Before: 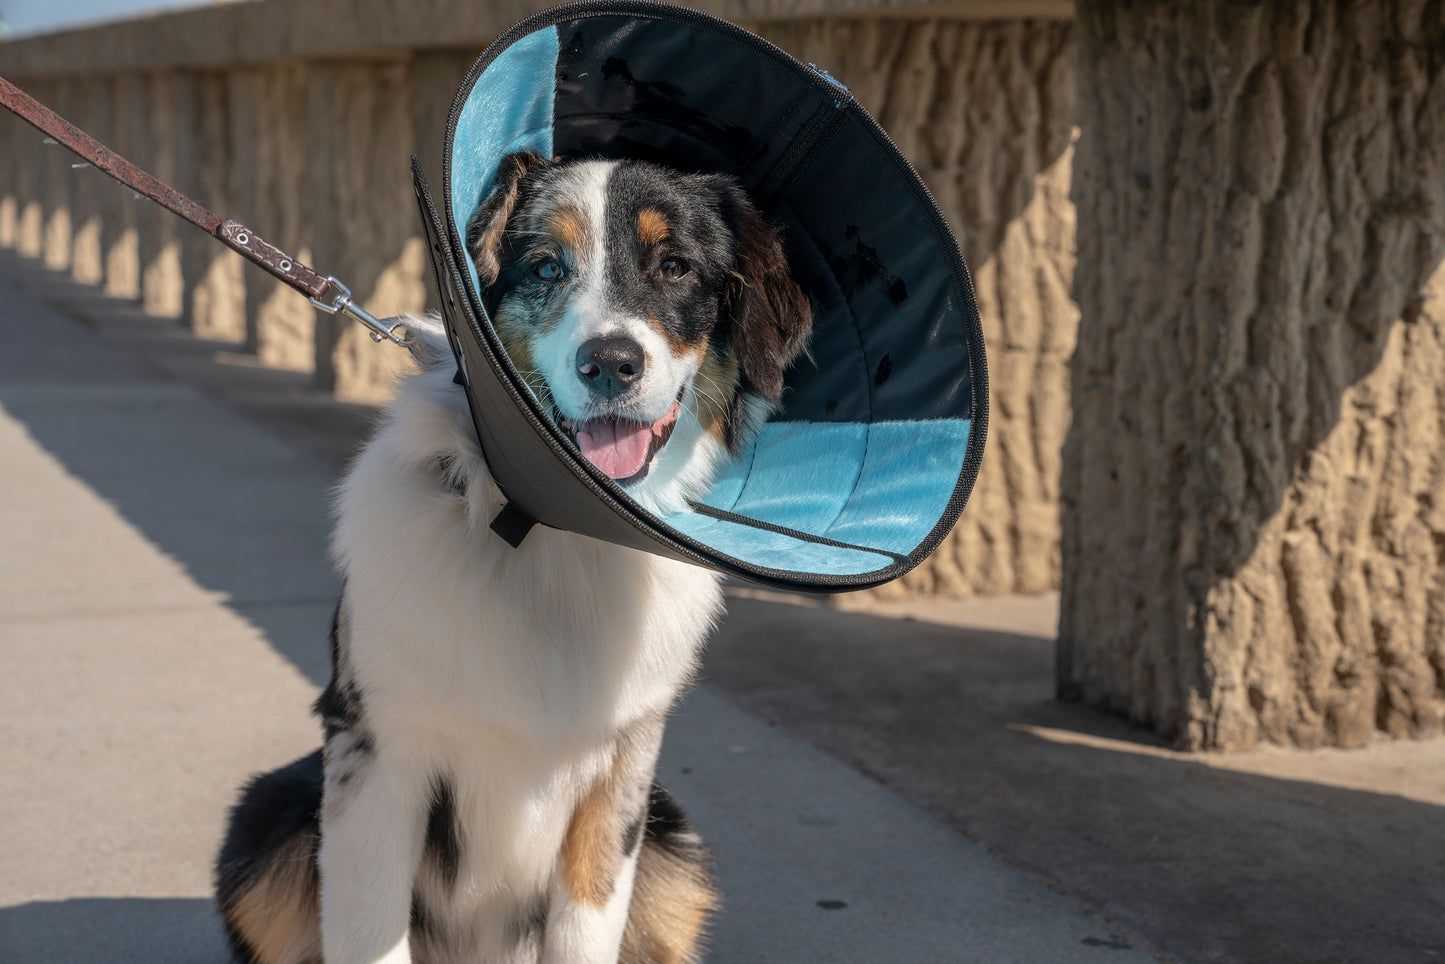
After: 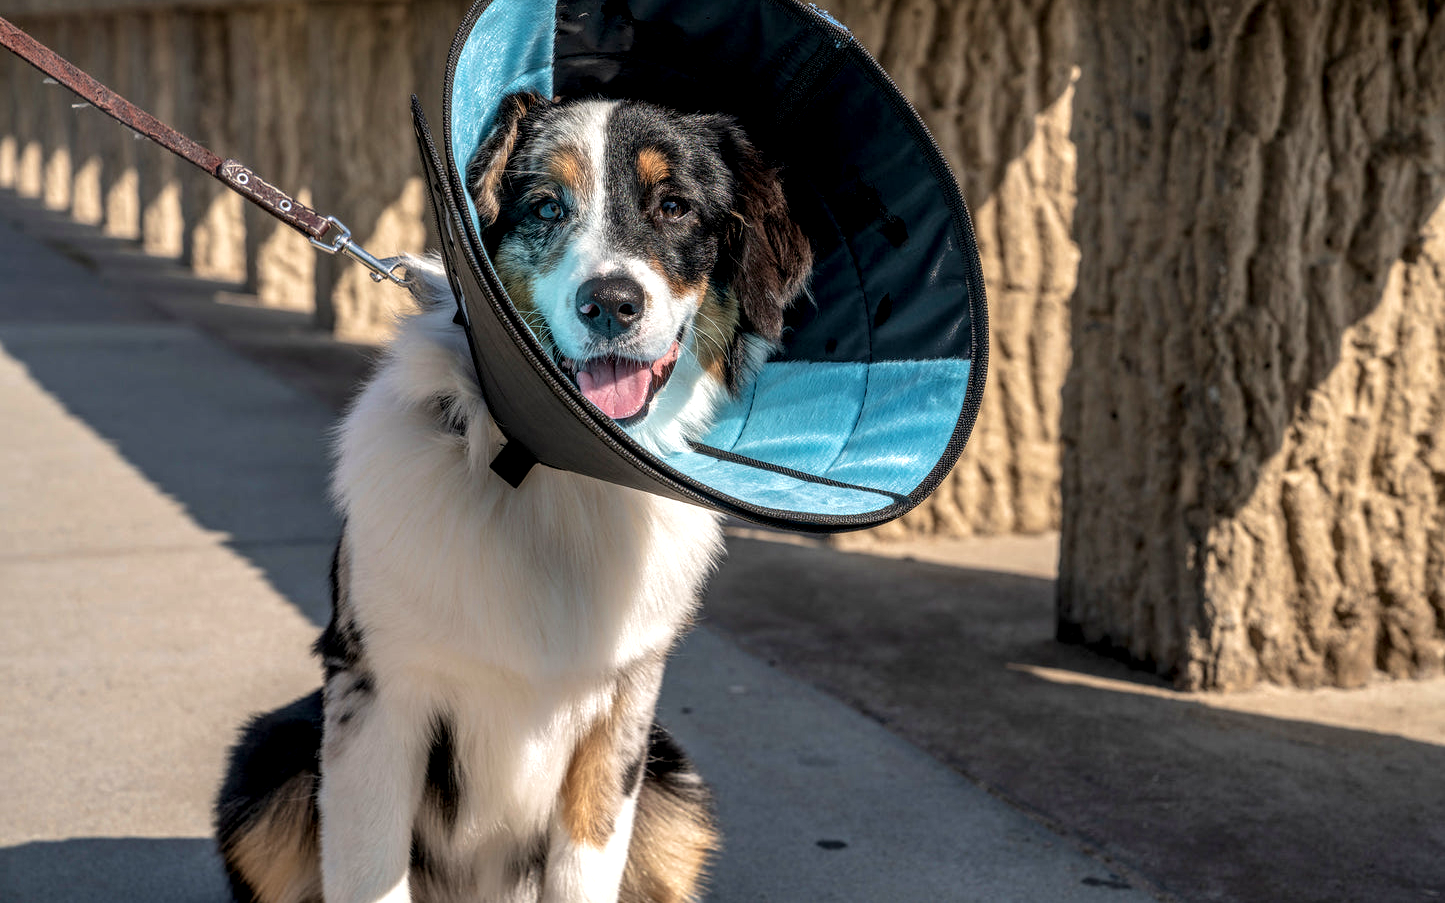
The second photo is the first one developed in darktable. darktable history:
velvia: on, module defaults
crop and rotate: top 6.25%
local contrast: highlights 60%, shadows 60%, detail 160%
white balance: emerald 1
